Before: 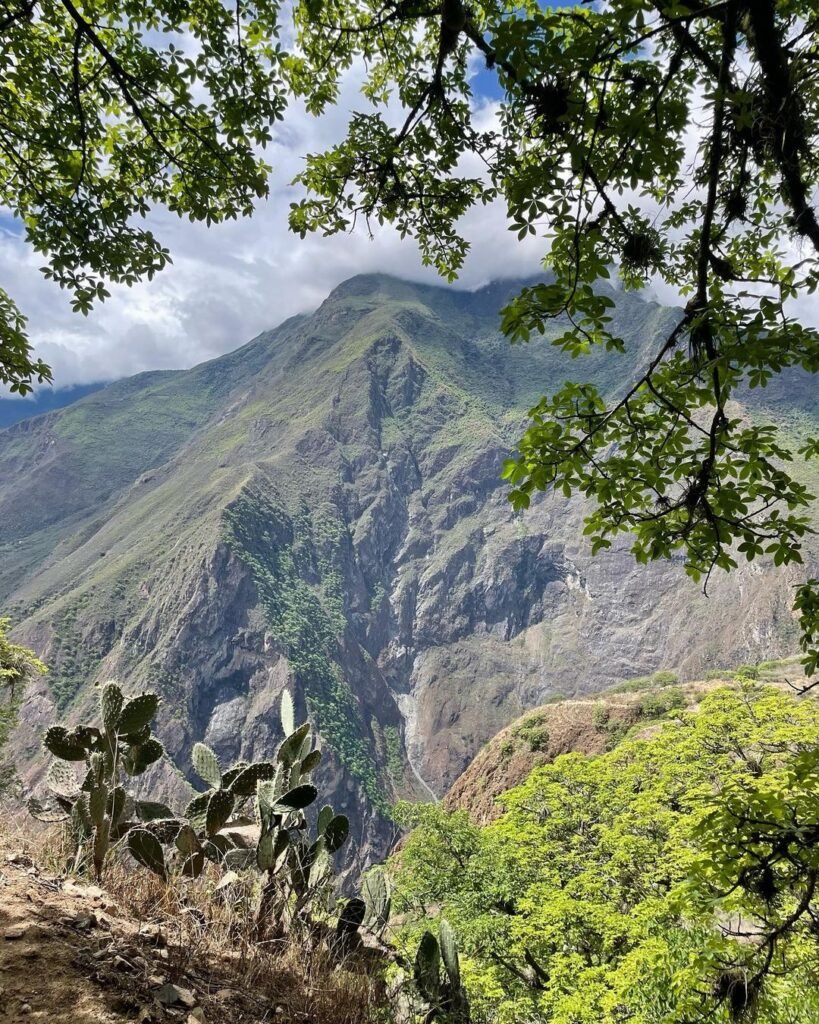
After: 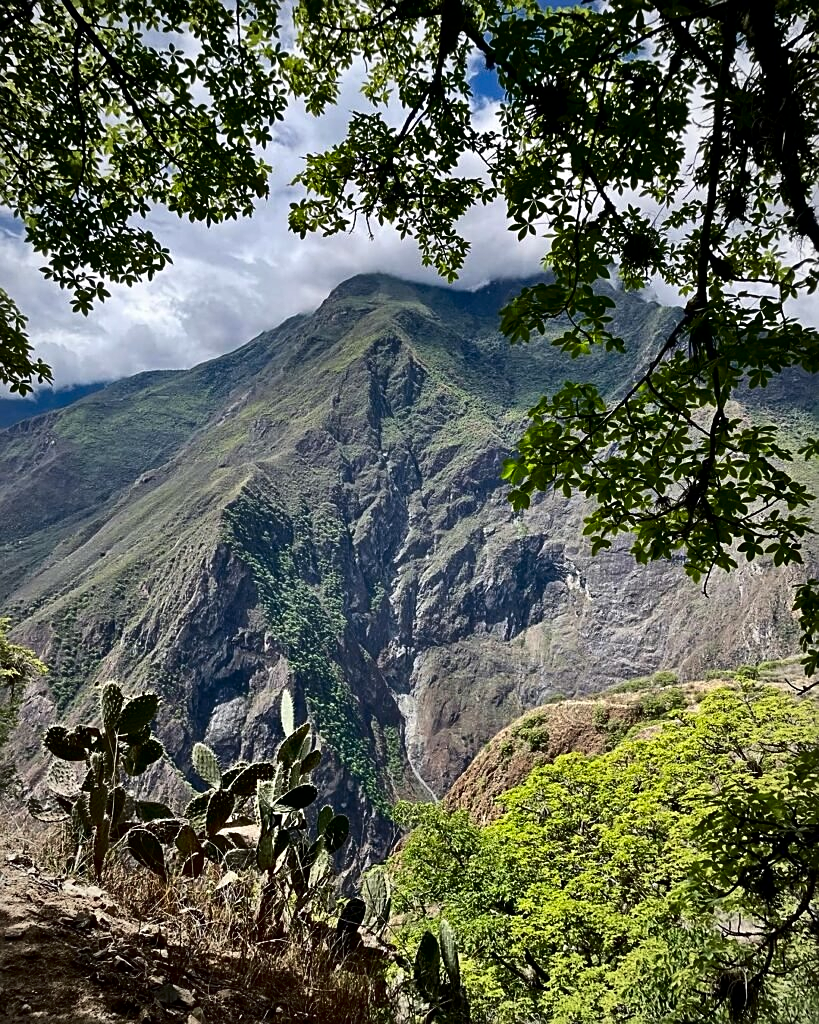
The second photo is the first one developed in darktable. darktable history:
contrast brightness saturation: contrast 0.189, brightness -0.236, saturation 0.118
sharpen: on, module defaults
vignetting: fall-off radius 69.63%, brightness -0.267, automatic ratio true
